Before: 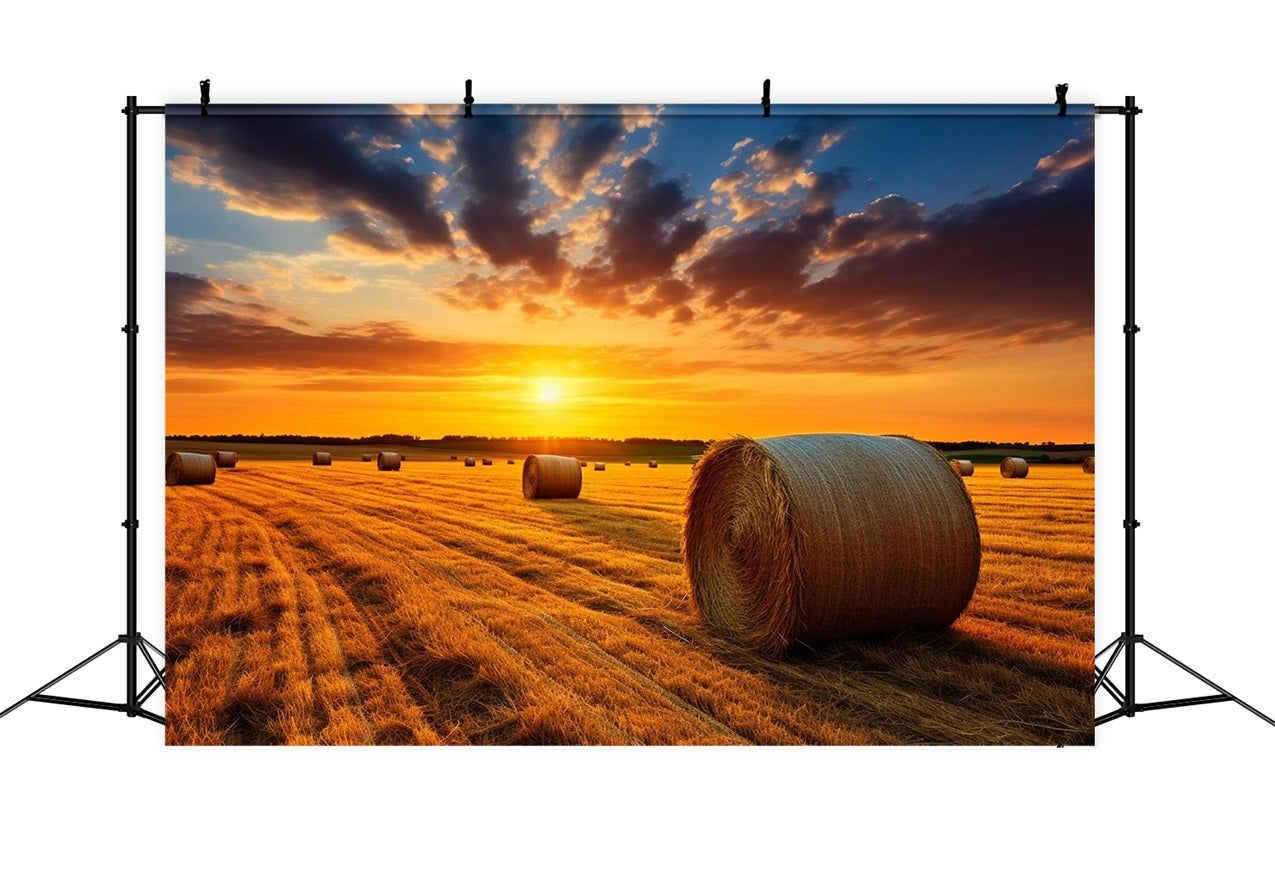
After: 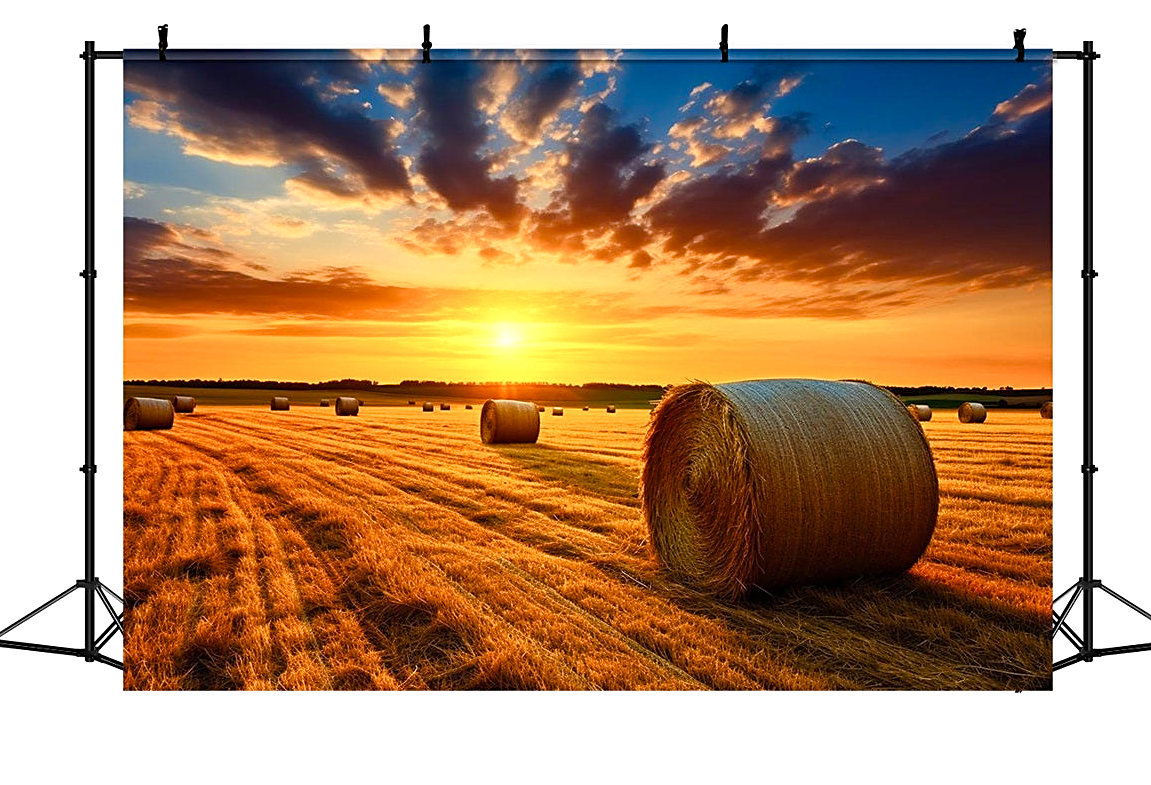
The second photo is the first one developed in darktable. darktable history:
sharpen: on, module defaults
crop: left 3.305%, top 6.436%, right 6.389%, bottom 3.258%
color balance rgb: linear chroma grading › shadows 32%, linear chroma grading › global chroma -2%, linear chroma grading › mid-tones 4%, perceptual saturation grading › global saturation -2%, perceptual saturation grading › highlights -8%, perceptual saturation grading › mid-tones 8%, perceptual saturation grading › shadows 4%, perceptual brilliance grading › highlights 8%, perceptual brilliance grading › mid-tones 4%, perceptual brilliance grading › shadows 2%, global vibrance 16%, saturation formula JzAzBz (2021)
